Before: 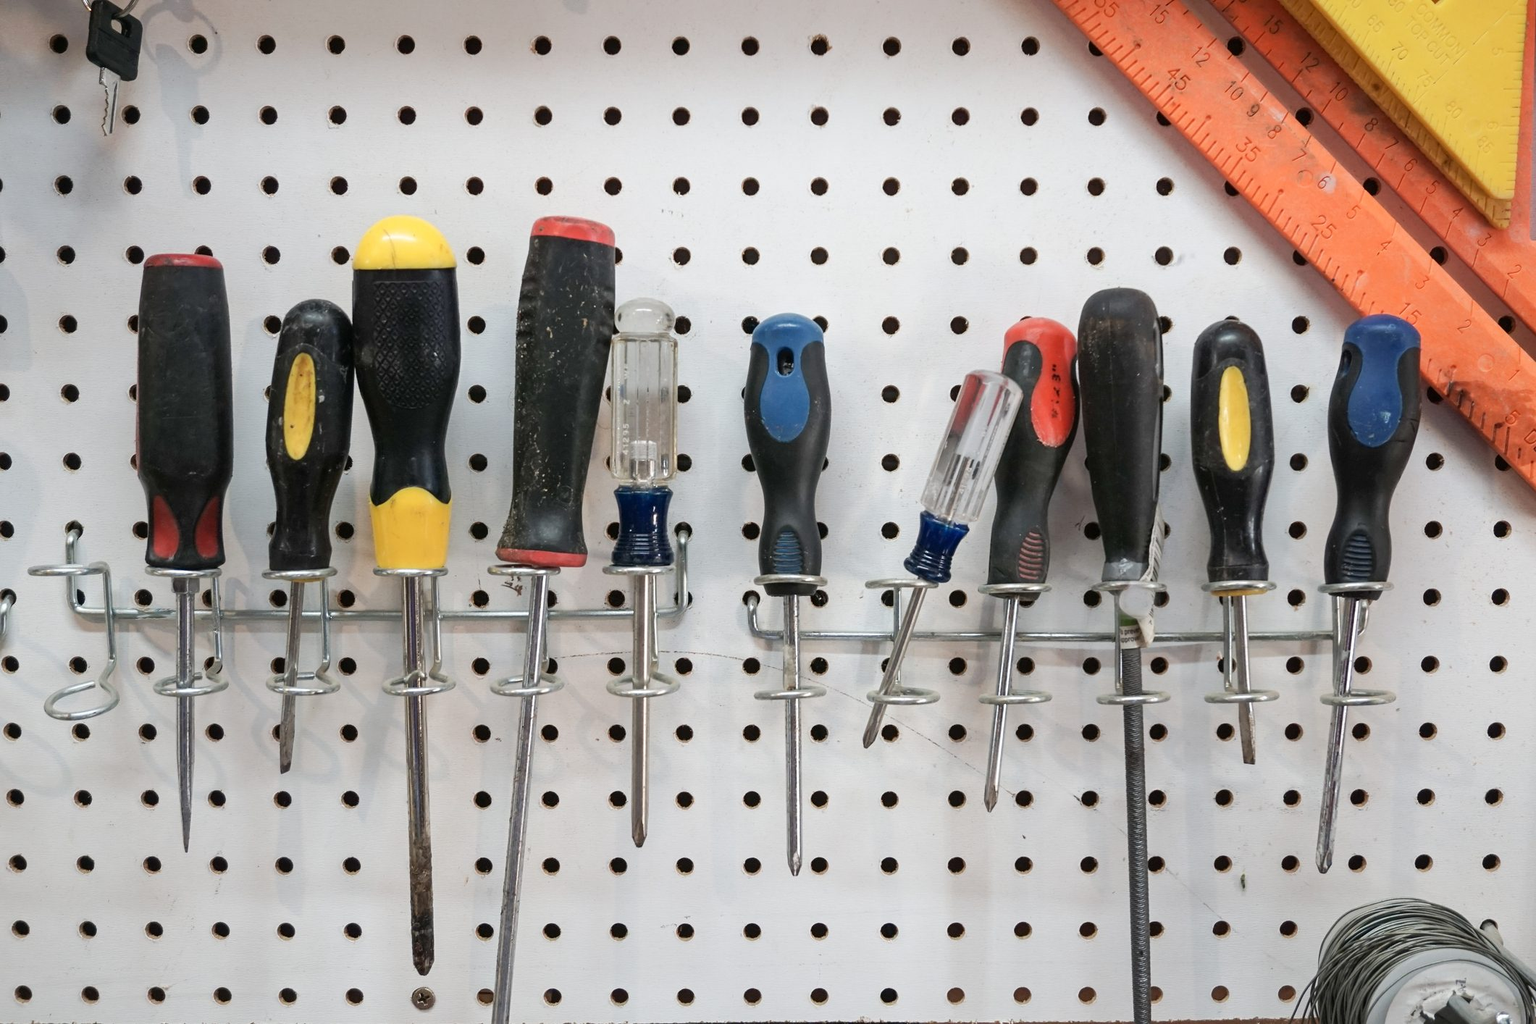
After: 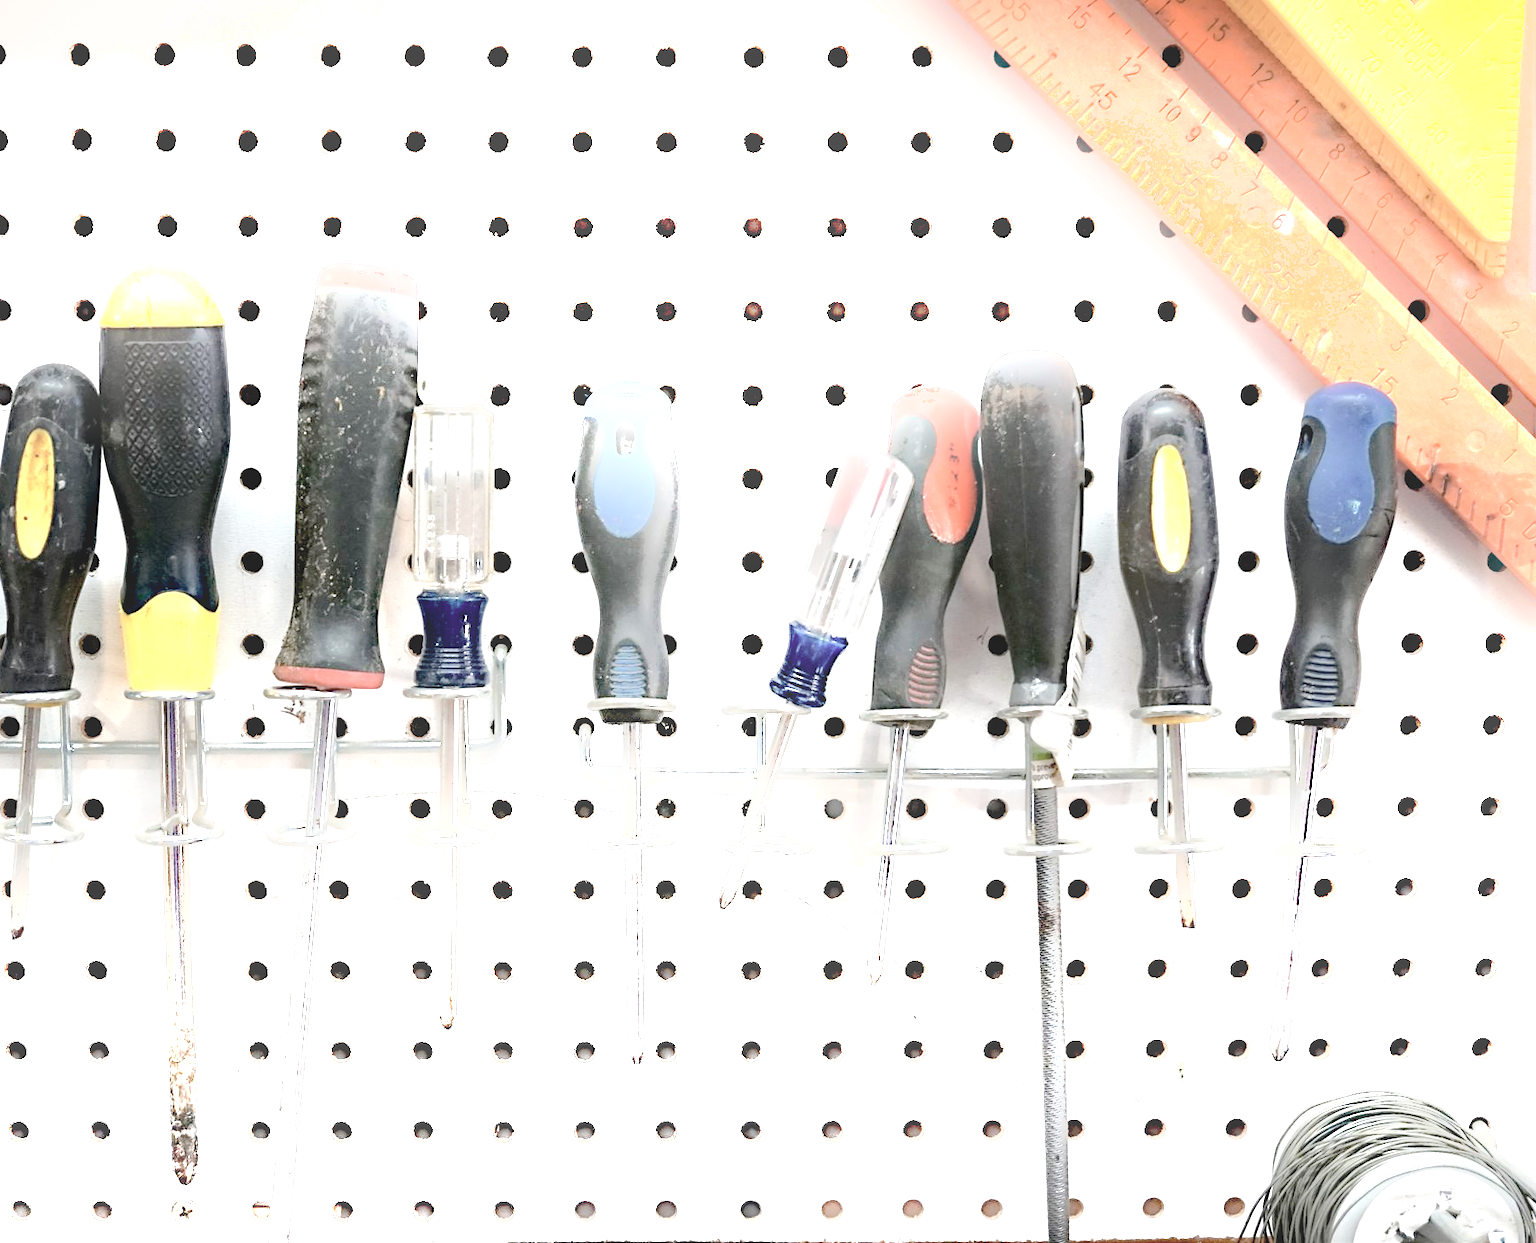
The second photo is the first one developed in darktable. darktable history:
shadows and highlights: shadows -25.16, highlights 50.78, soften with gaussian
exposure: black level correction 0, exposure 1.2 EV, compensate highlight preservation false
contrast brightness saturation: contrast -0.263, saturation -0.441
crop: left 17.641%, bottom 0.051%
local contrast: mode bilateral grid, contrast 20, coarseness 49, detail 132%, midtone range 0.2
base curve: curves: ch0 [(0, 0) (0.235, 0.266) (0.503, 0.496) (0.786, 0.72) (1, 1)], fusion 1
color balance rgb: global offset › luminance -0.866%, perceptual saturation grading › global saturation 0.152%, global vibrance 20%
